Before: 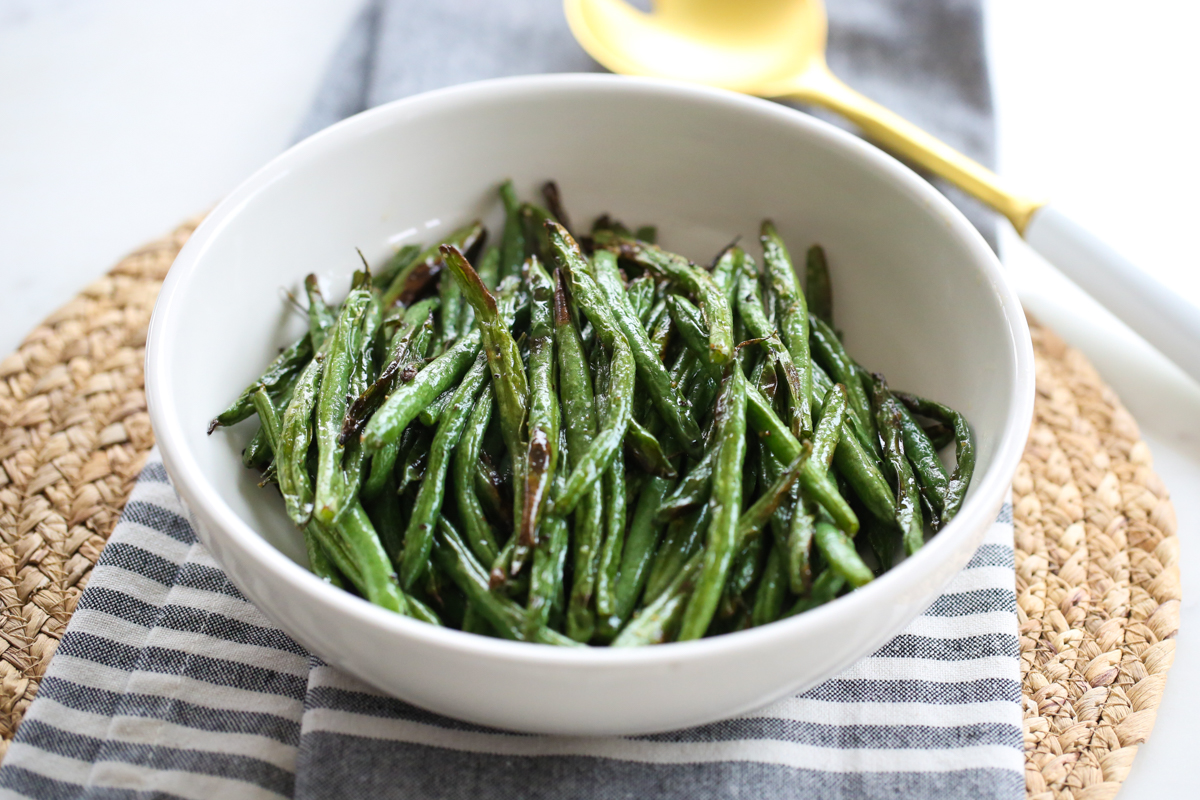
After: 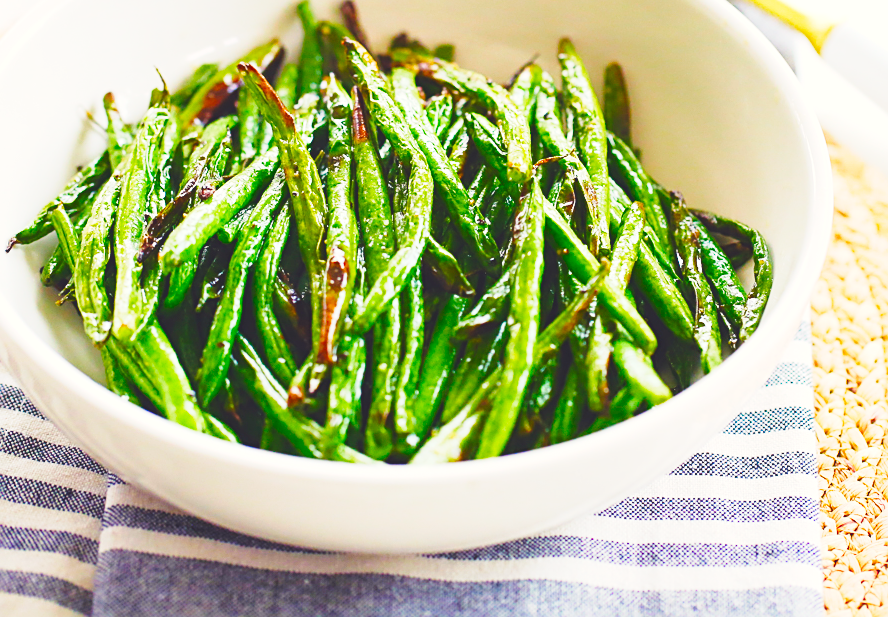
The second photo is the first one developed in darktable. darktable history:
crop: left 16.871%, top 22.857%, right 9.116%
color balance rgb: shadows lift › chroma 3%, shadows lift › hue 280.8°, power › hue 330°, highlights gain › chroma 3%, highlights gain › hue 75.6°, global offset › luminance 2%, perceptual saturation grading › global saturation 20%, perceptual saturation grading › highlights -25%, perceptual saturation grading › shadows 50%, global vibrance 20.33%
contrast brightness saturation: saturation 0.5
sharpen: on, module defaults
base curve: curves: ch0 [(0, 0) (0, 0.001) (0.001, 0.001) (0.004, 0.002) (0.007, 0.004) (0.015, 0.013) (0.033, 0.045) (0.052, 0.096) (0.075, 0.17) (0.099, 0.241) (0.163, 0.42) (0.219, 0.55) (0.259, 0.616) (0.327, 0.722) (0.365, 0.765) (0.522, 0.873) (0.547, 0.881) (0.689, 0.919) (0.826, 0.952) (1, 1)], preserve colors none
